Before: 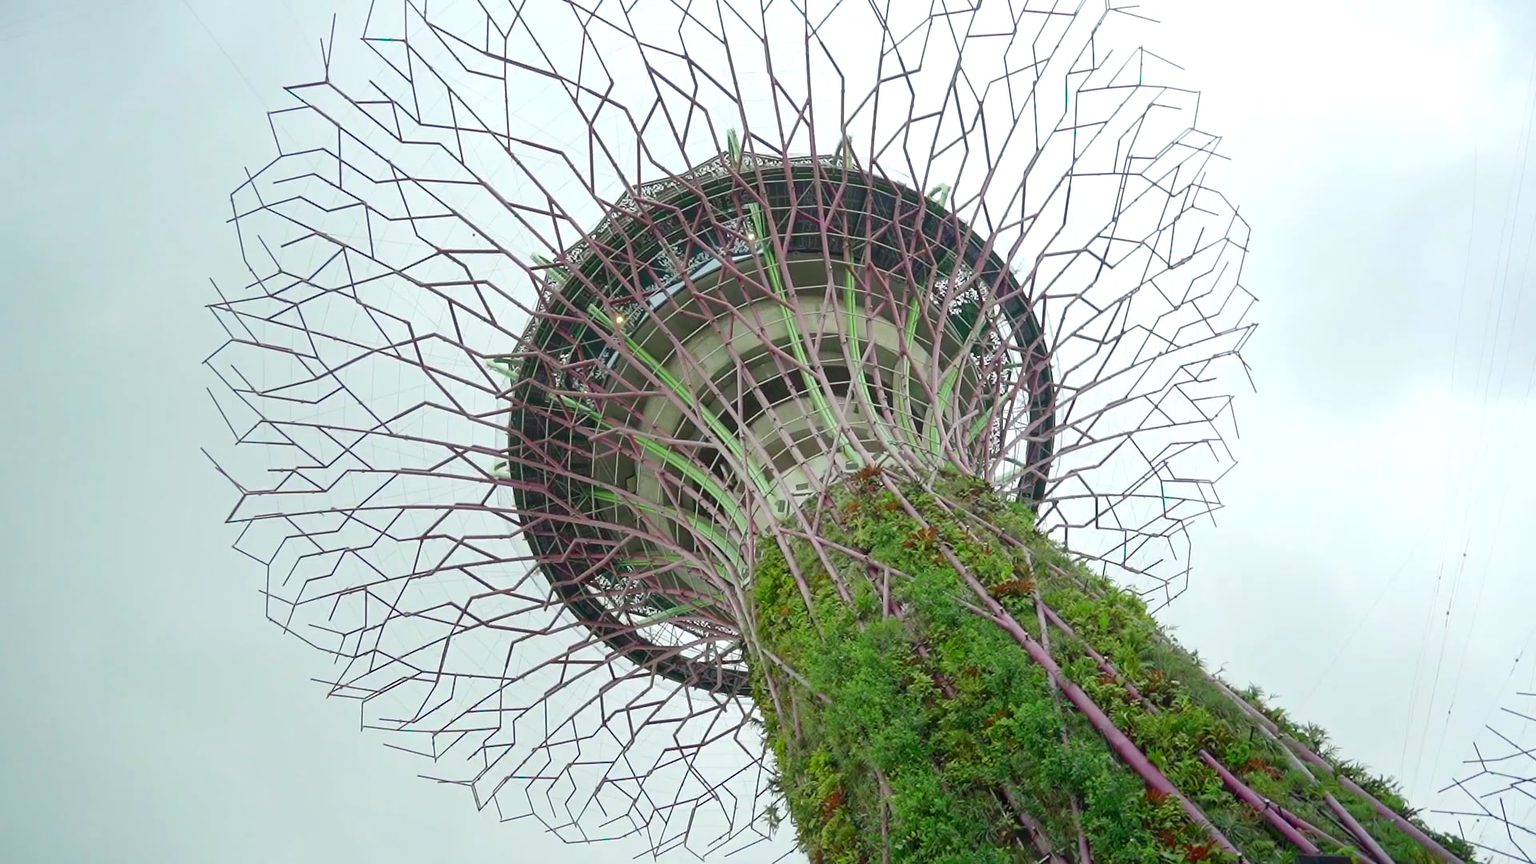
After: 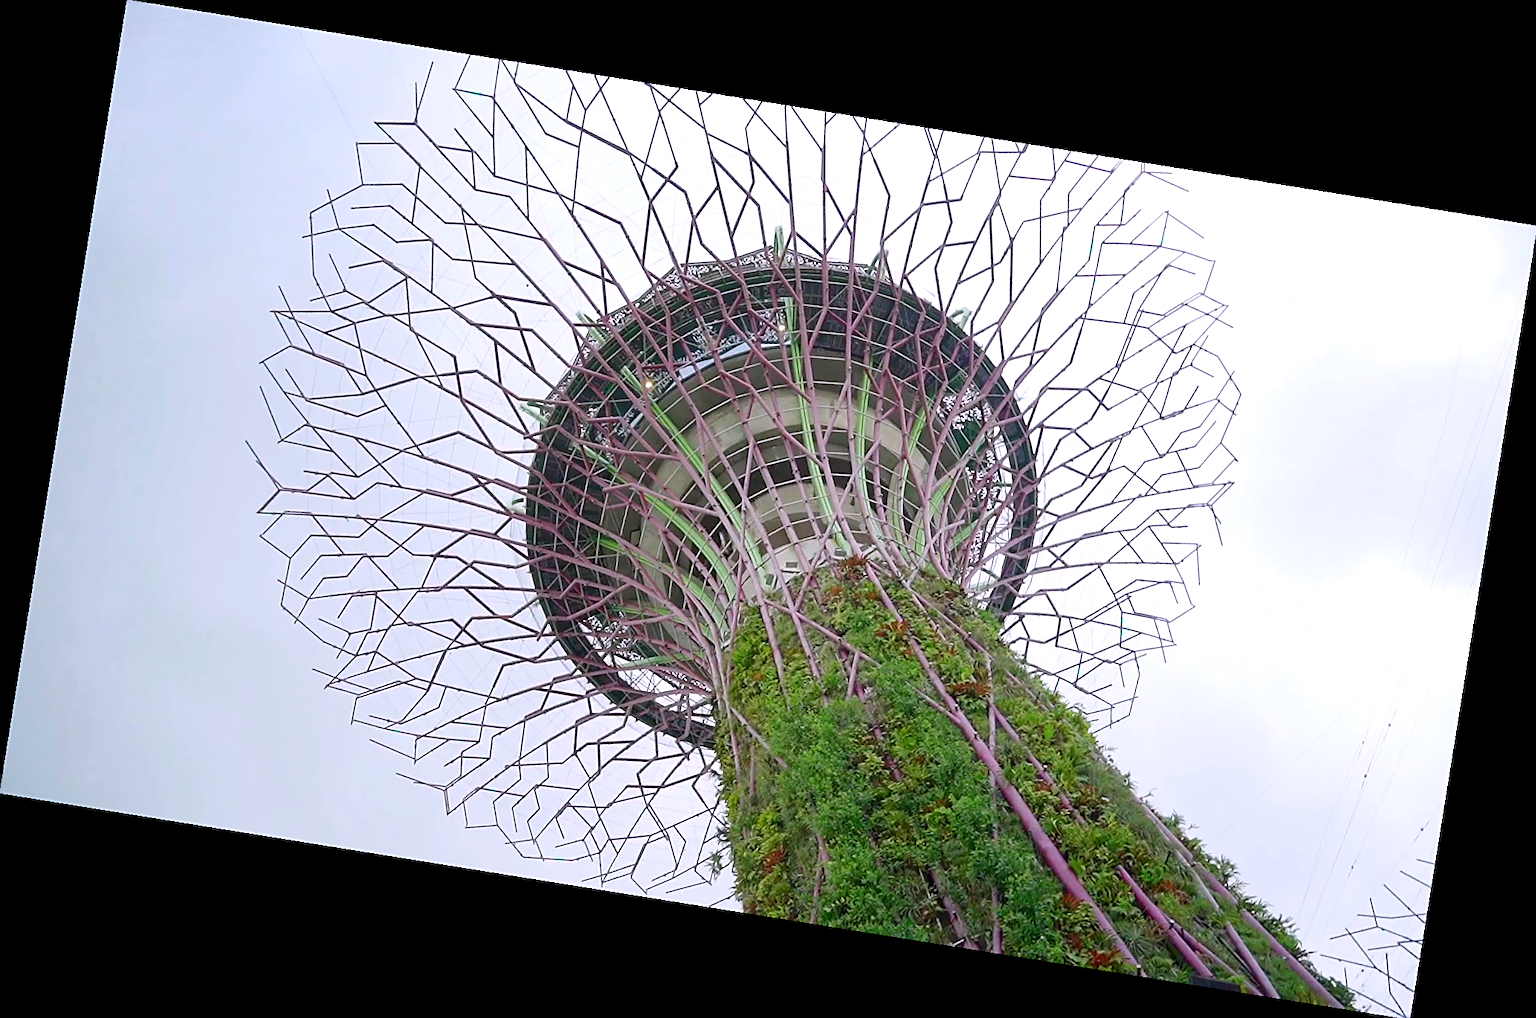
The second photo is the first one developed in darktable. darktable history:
sharpen: on, module defaults
white balance: red 1.066, blue 1.119
rotate and perspective: rotation 9.12°, automatic cropping off
